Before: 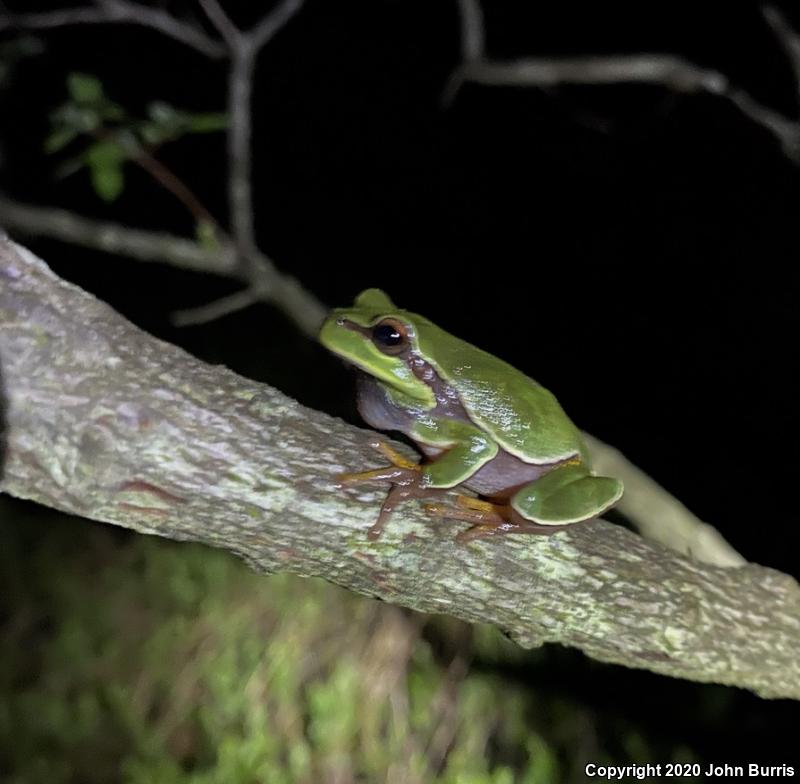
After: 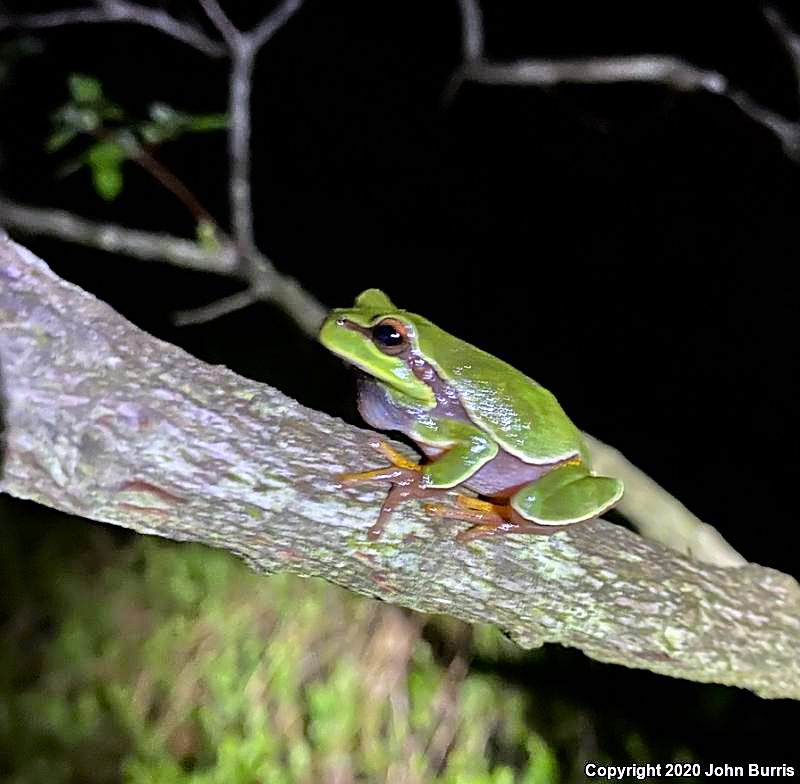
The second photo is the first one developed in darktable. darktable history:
white balance: red 1.004, blue 1.096
tone equalizer: -7 EV 0.15 EV, -6 EV 0.6 EV, -5 EV 1.15 EV, -4 EV 1.33 EV, -3 EV 1.15 EV, -2 EV 0.6 EV, -1 EV 0.15 EV, mask exposure compensation -0.5 EV
contrast brightness saturation: contrast 0.16, saturation 0.32
sharpen: on, module defaults
